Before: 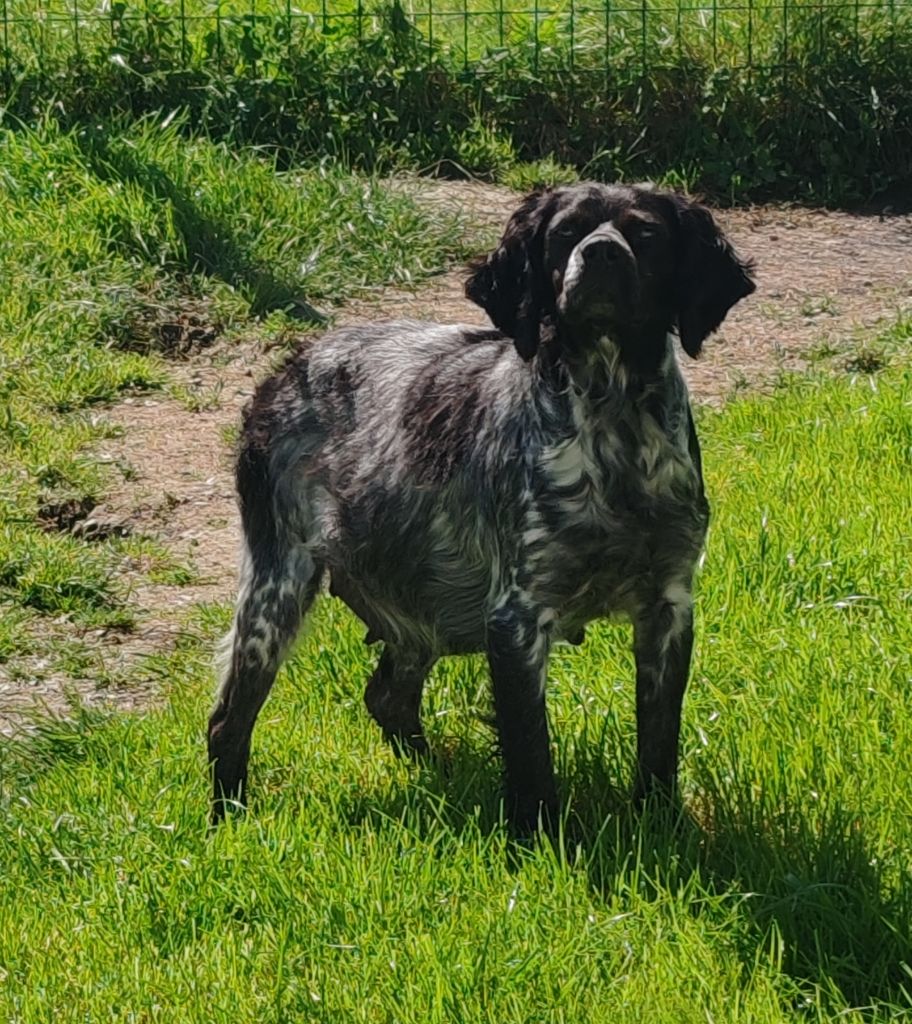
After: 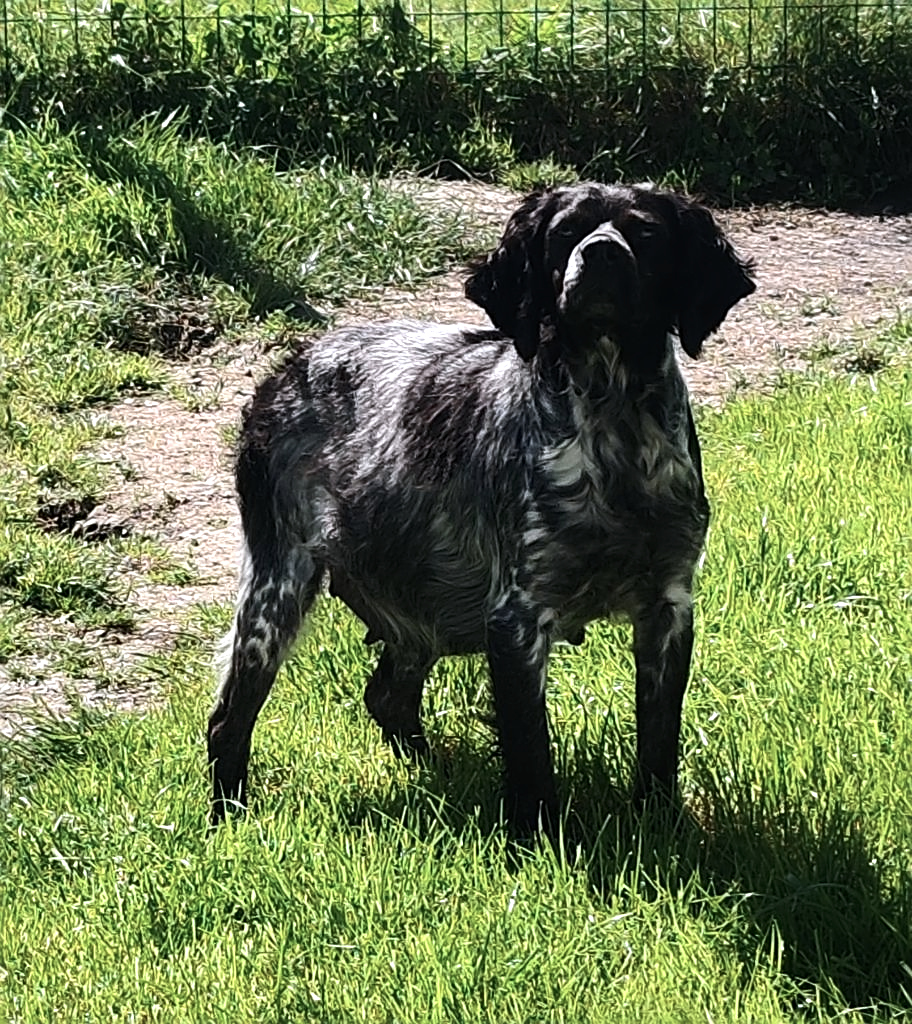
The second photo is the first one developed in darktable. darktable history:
contrast brightness saturation: contrast 0.06, brightness -0.01, saturation -0.246
color calibration: illuminant as shot in camera, x 0.358, y 0.373, temperature 4628.91 K
tone equalizer: -8 EV -1.06 EV, -7 EV -0.973 EV, -6 EV -0.851 EV, -5 EV -0.575 EV, -3 EV 0.587 EV, -2 EV 0.839 EV, -1 EV 1.01 EV, +0 EV 1.08 EV, edges refinement/feathering 500, mask exposure compensation -1.57 EV, preserve details guided filter
sharpen: on, module defaults
